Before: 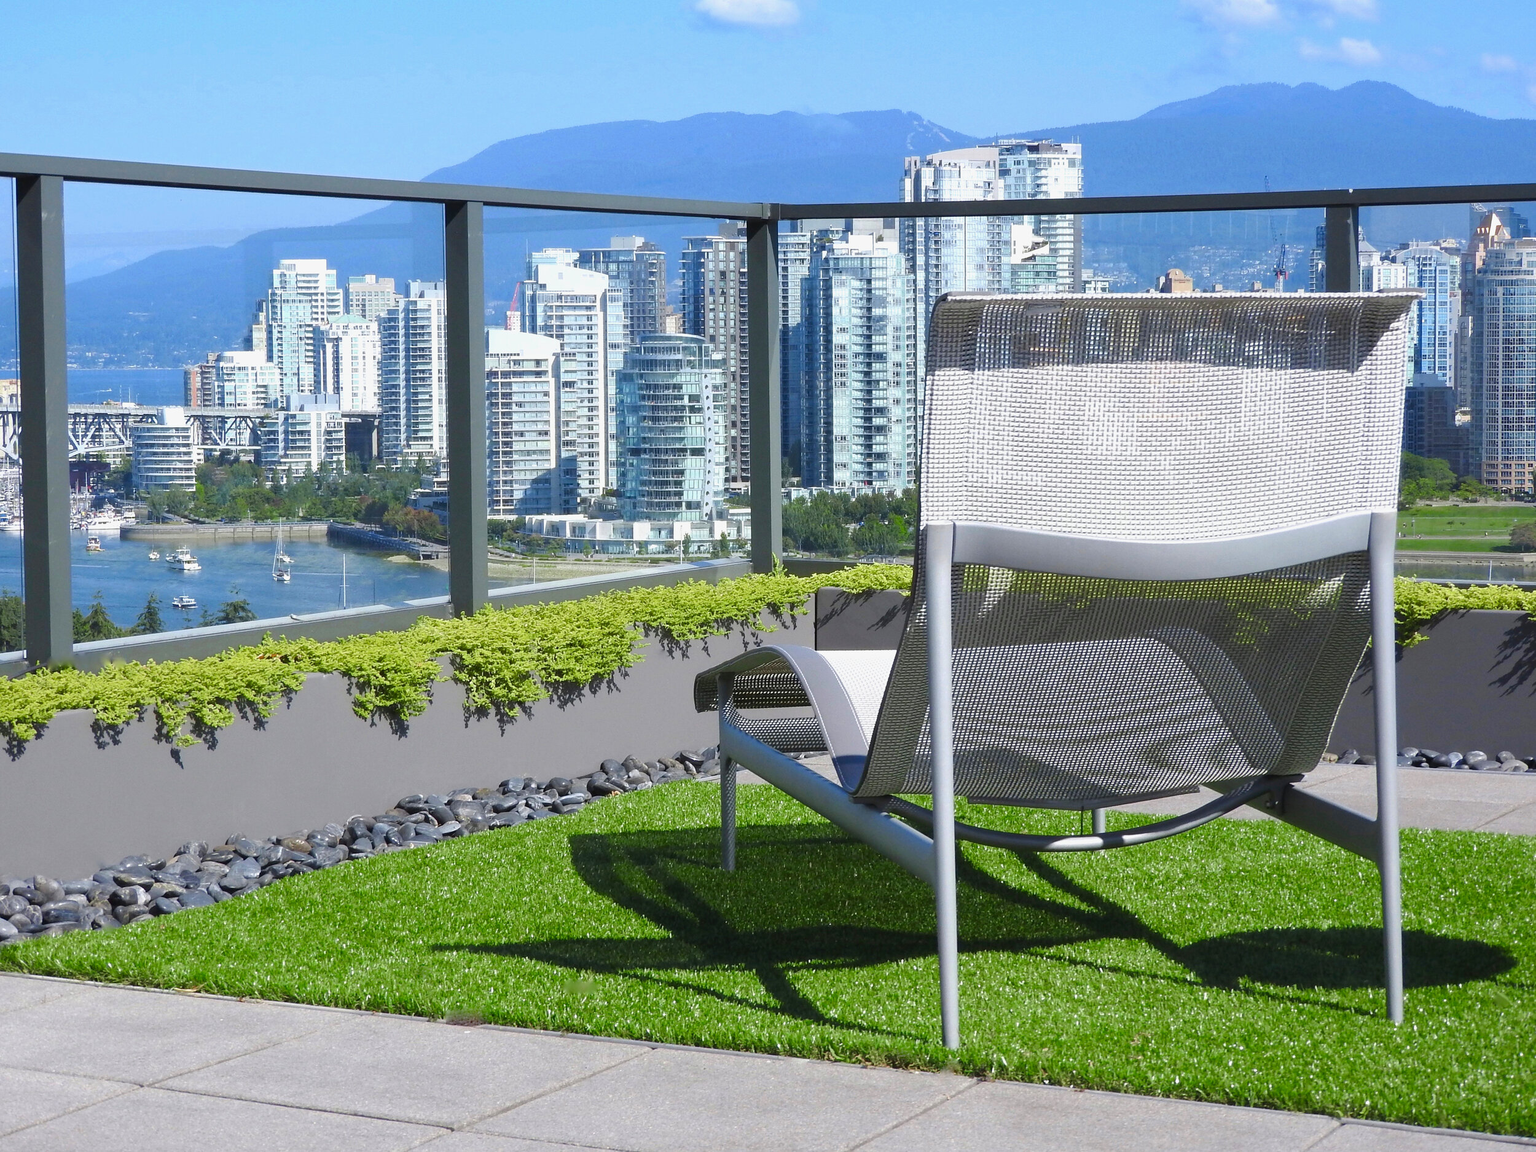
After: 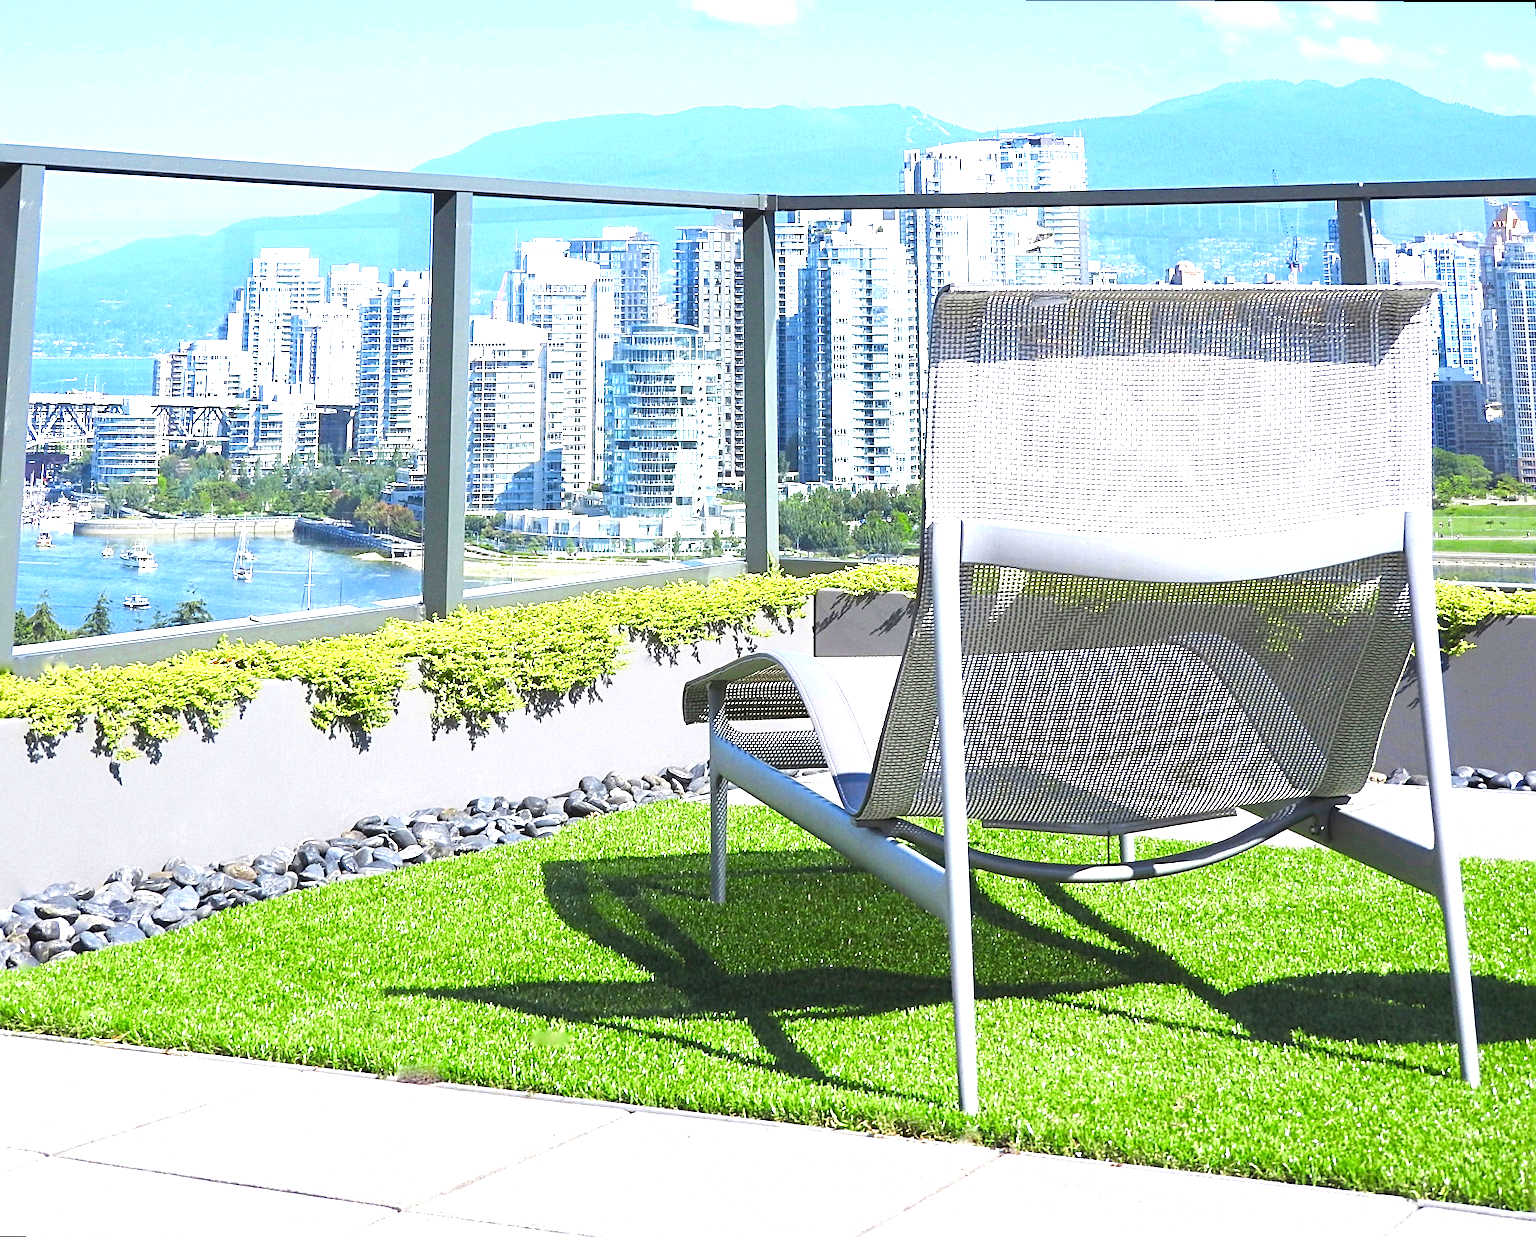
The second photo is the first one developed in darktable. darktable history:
sharpen: radius 3.119
rotate and perspective: rotation 0.215°, lens shift (vertical) -0.139, crop left 0.069, crop right 0.939, crop top 0.002, crop bottom 0.996
exposure: black level correction 0, exposure 1.45 EV, compensate exposure bias true, compensate highlight preservation false
